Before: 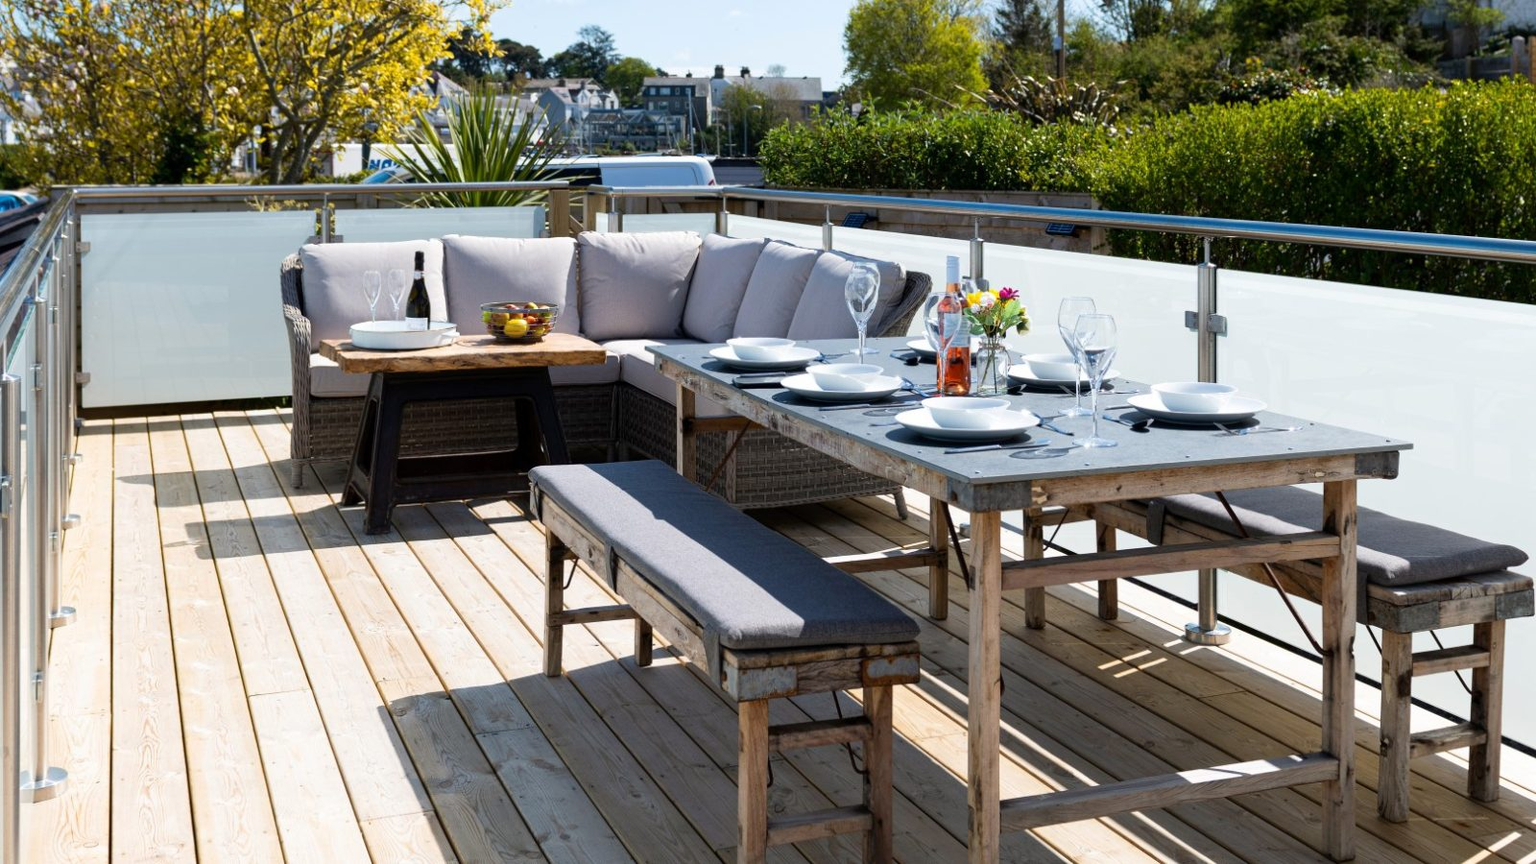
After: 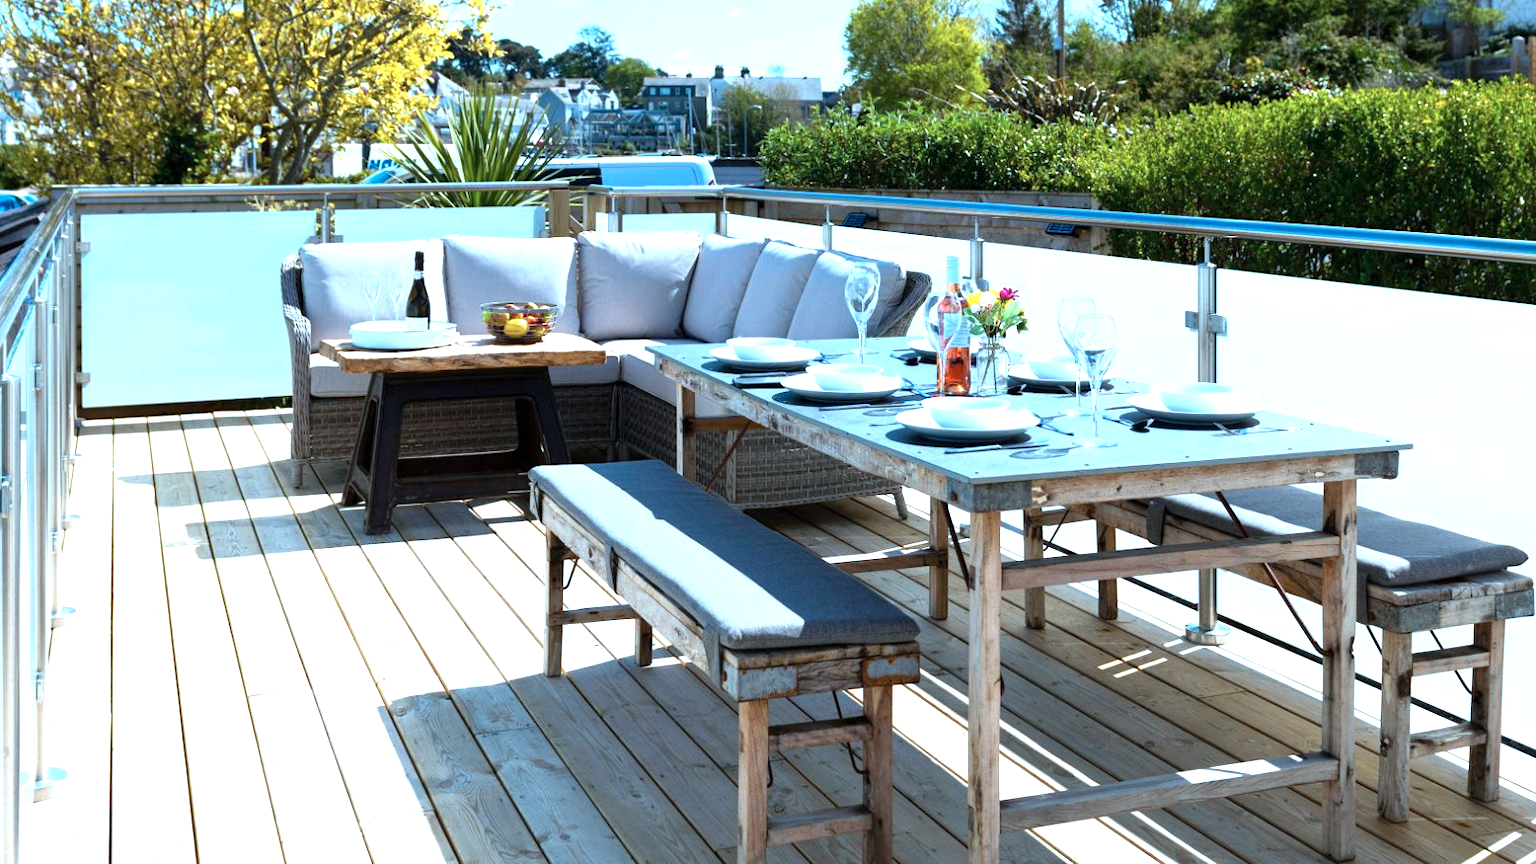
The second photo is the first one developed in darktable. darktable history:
exposure: exposure 0.914 EV, compensate highlight preservation false
color correction: highlights a* -10.6, highlights b* -18.81
